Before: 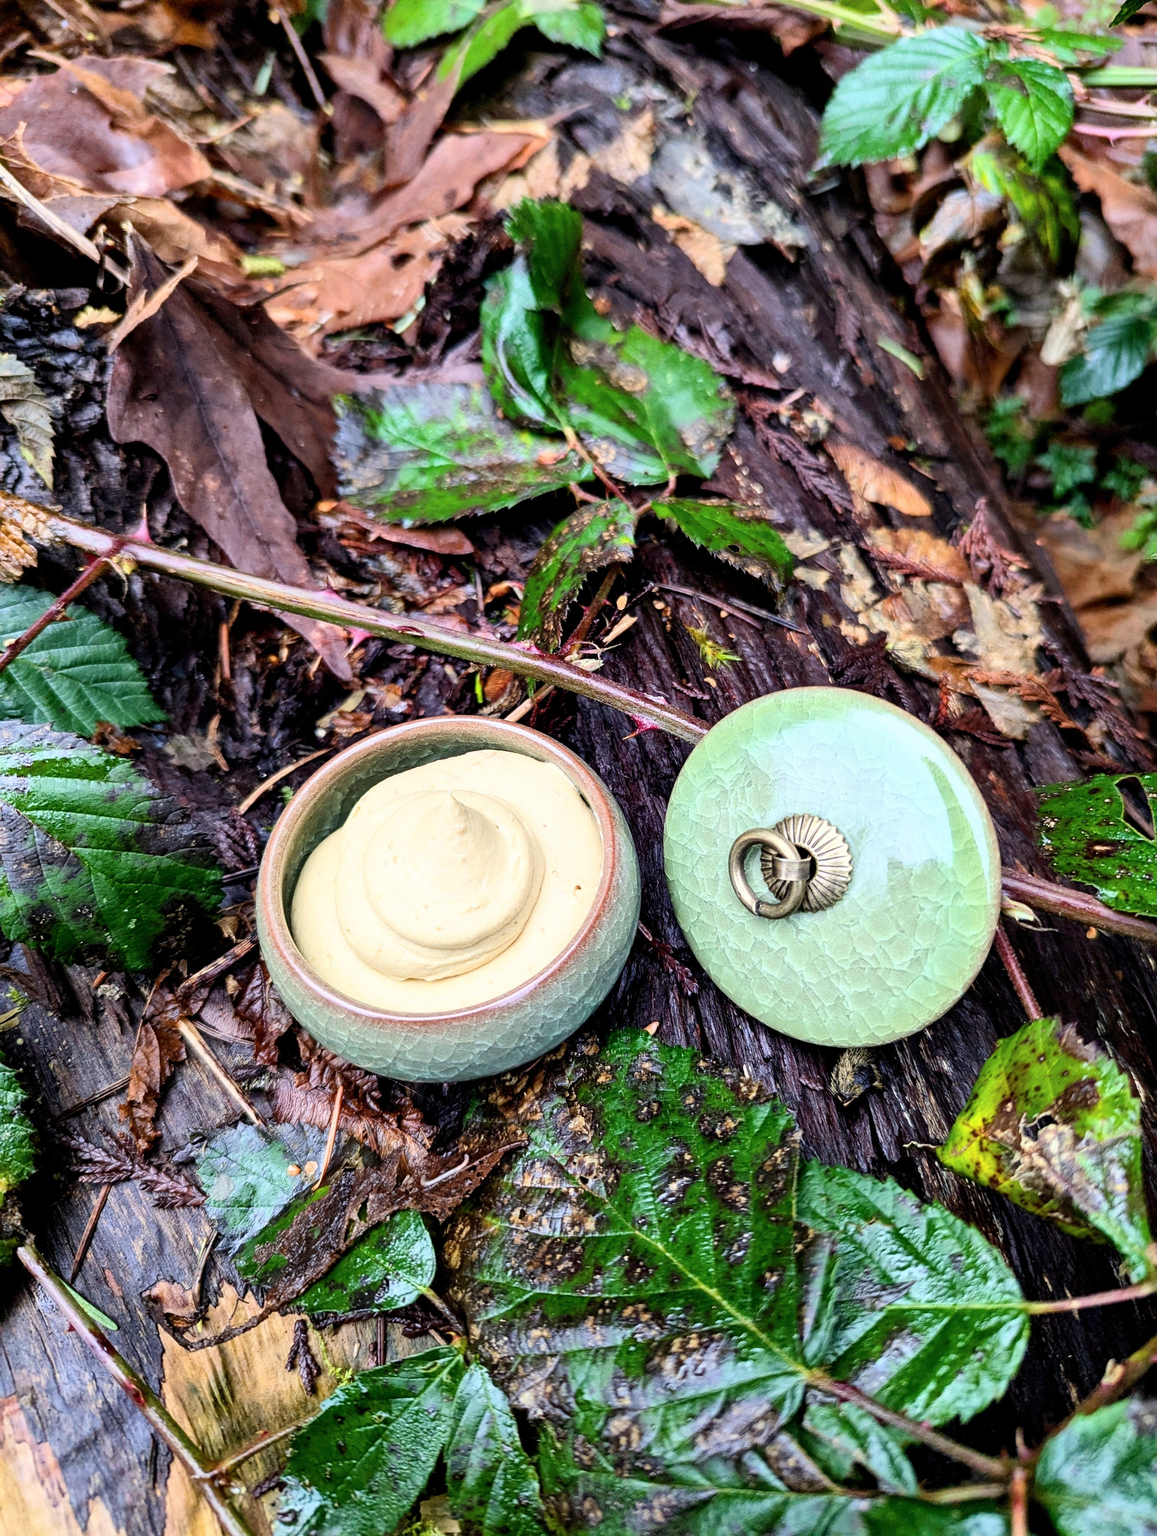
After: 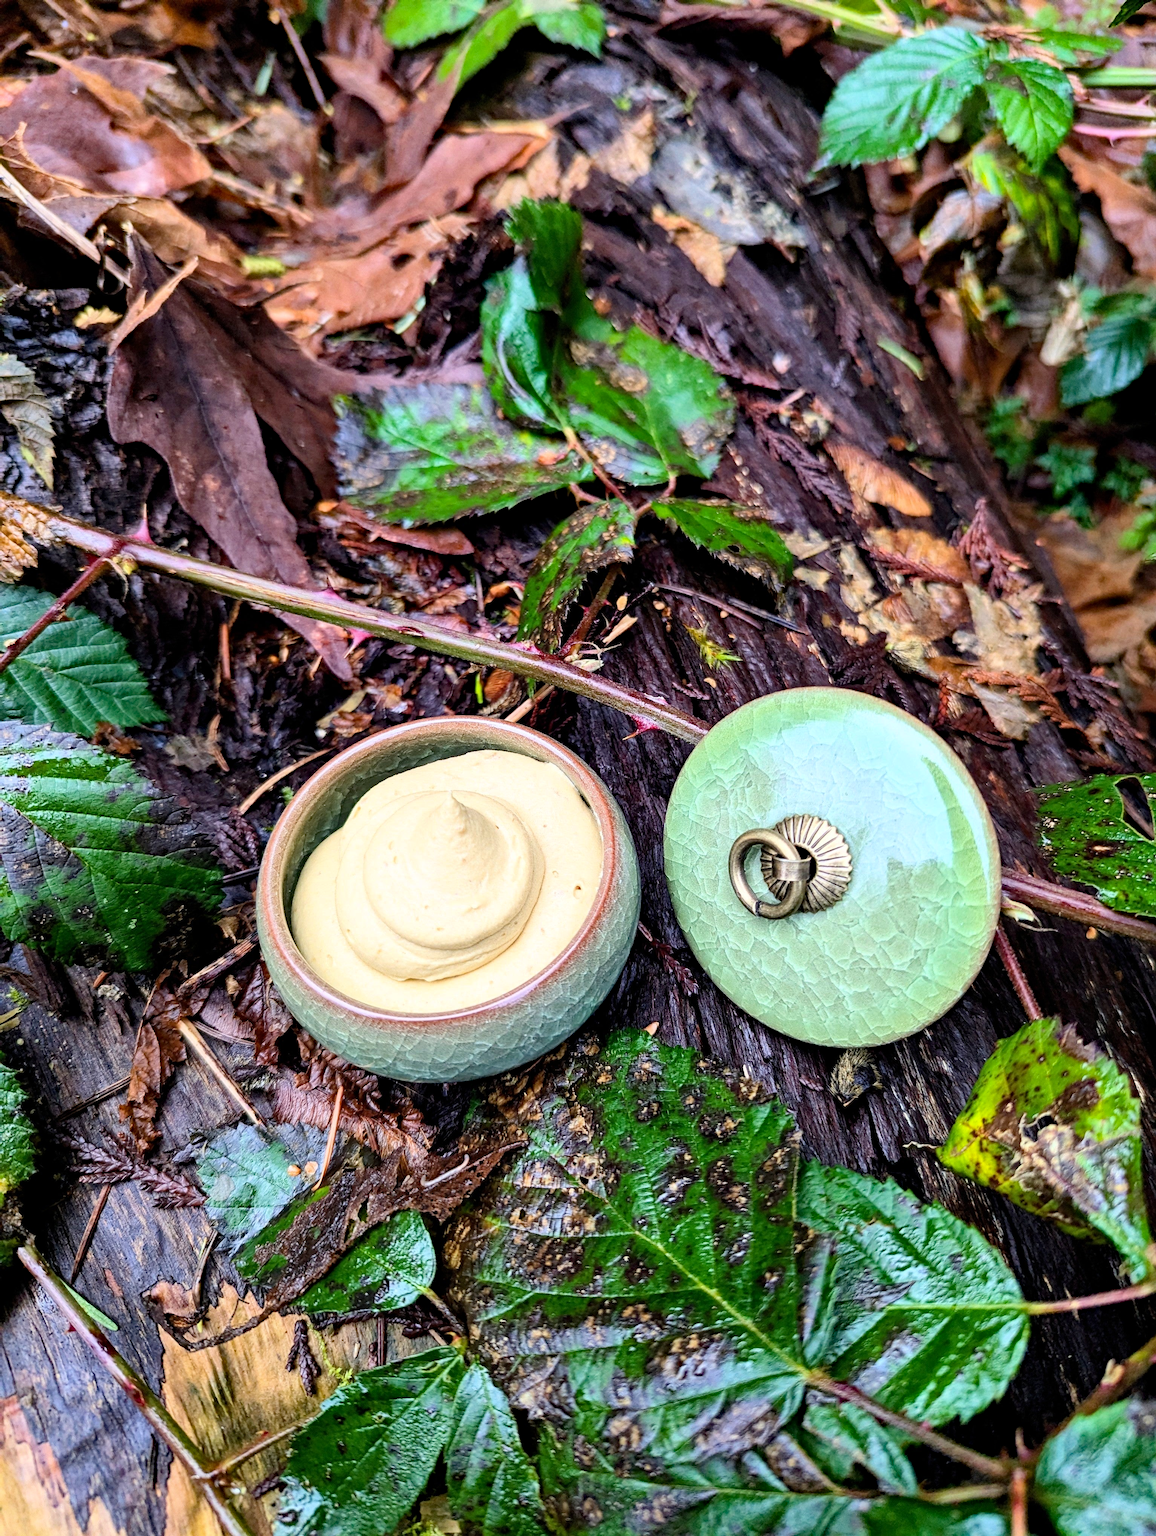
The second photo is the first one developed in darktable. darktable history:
haze removal: strength 0.29, distance 0.25, compatibility mode true, adaptive false
white balance: emerald 1
